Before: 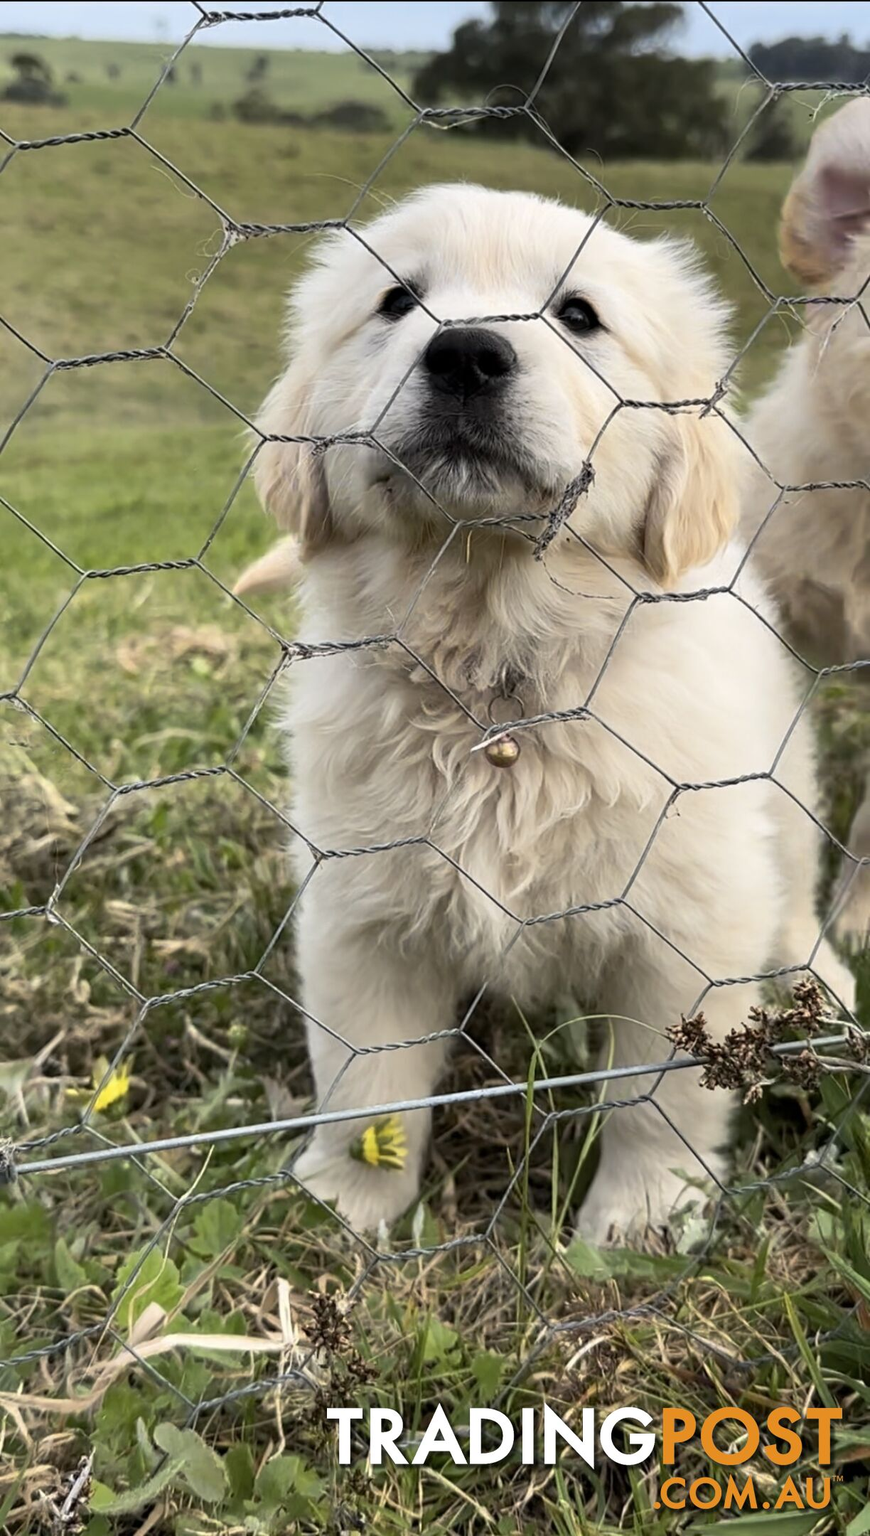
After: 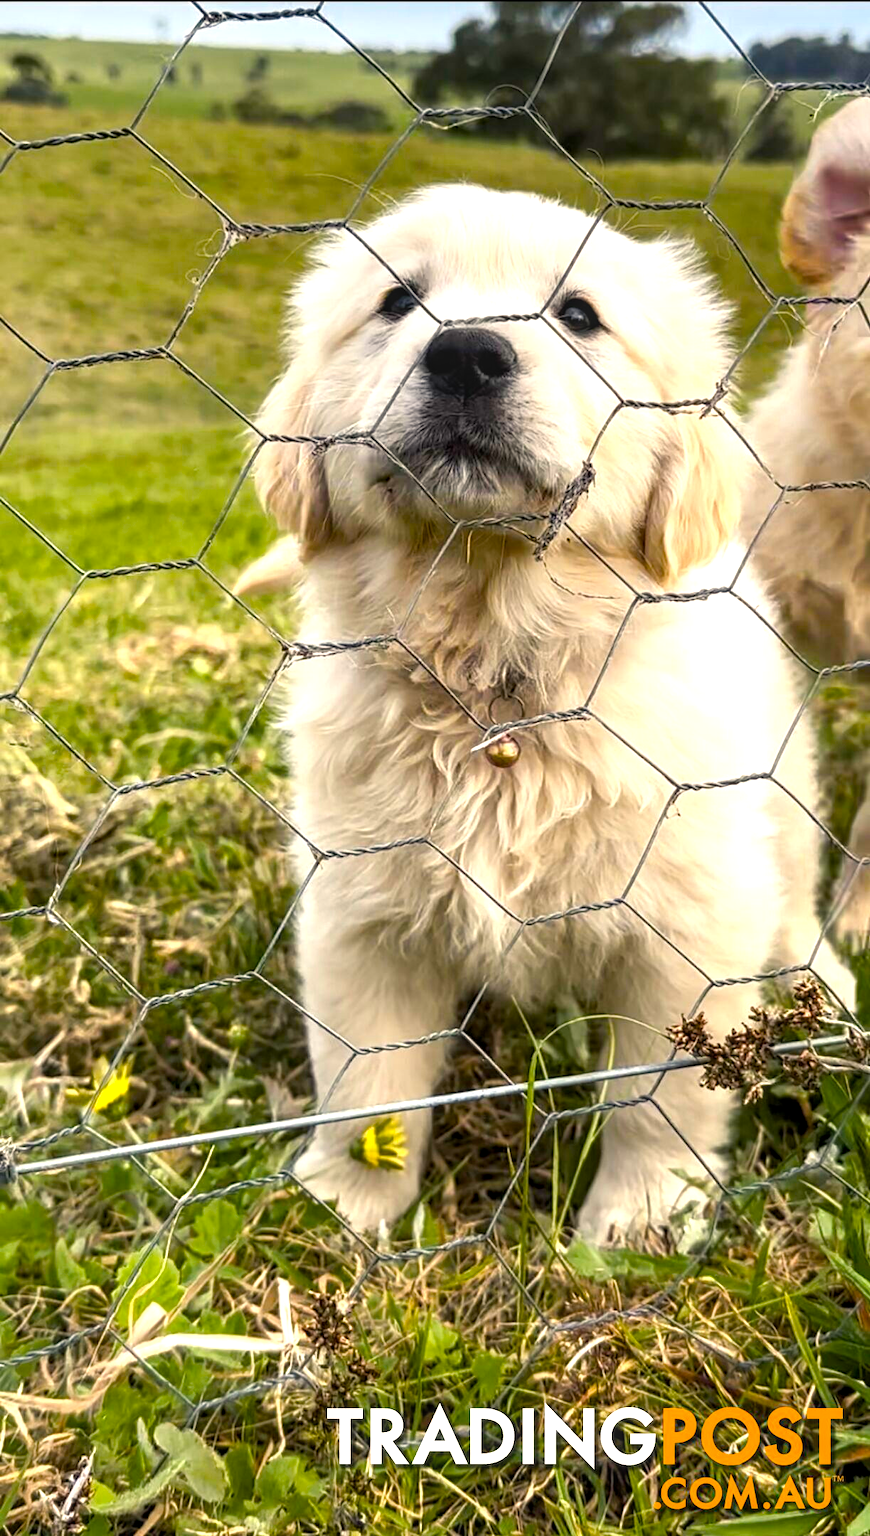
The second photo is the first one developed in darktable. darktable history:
color balance rgb: highlights gain › chroma 2.989%, highlights gain › hue 71.5°, perceptual saturation grading › global saturation 23.959%, perceptual saturation grading › highlights -23.828%, perceptual saturation grading › mid-tones 23.733%, perceptual saturation grading › shadows 39.654%, perceptual brilliance grading › global brilliance 17.539%, global vibrance 20%
local contrast: on, module defaults
